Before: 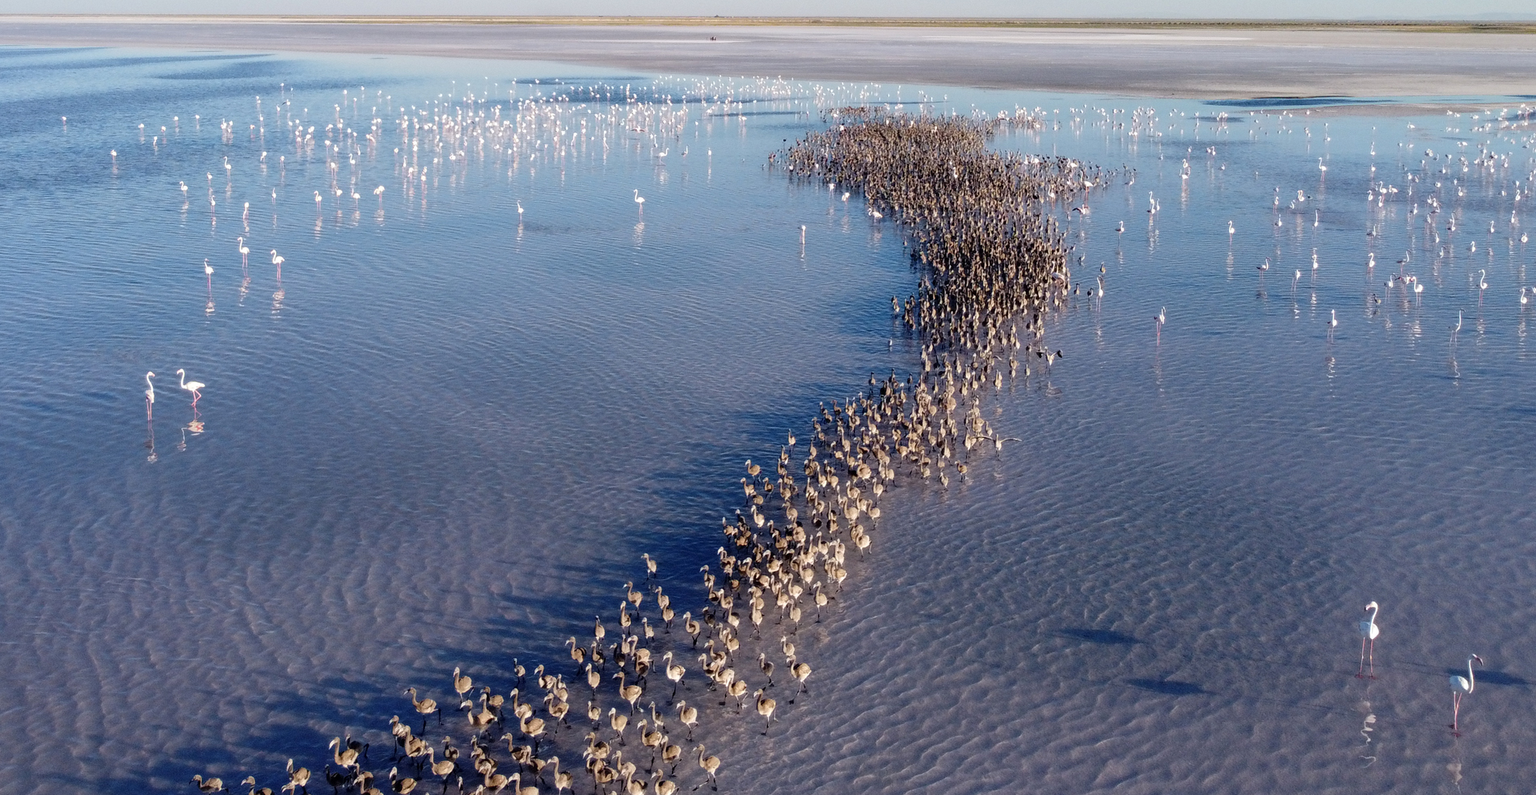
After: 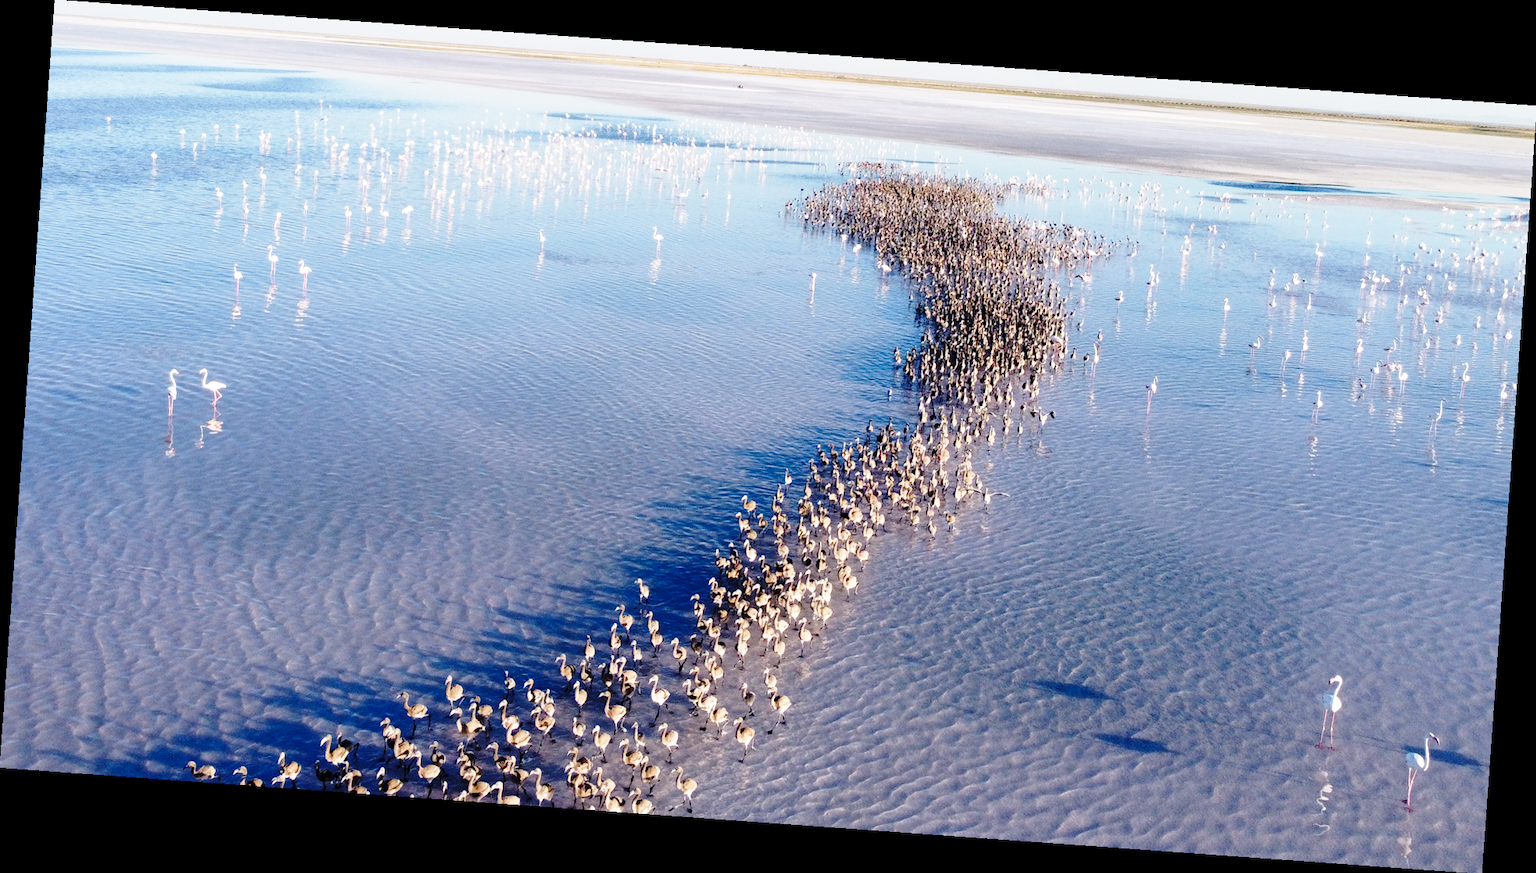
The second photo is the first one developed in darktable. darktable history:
base curve: curves: ch0 [(0, 0) (0.028, 0.03) (0.121, 0.232) (0.46, 0.748) (0.859, 0.968) (1, 1)], preserve colors none
rotate and perspective: rotation 4.1°, automatic cropping off
exposure: exposure 0.2 EV, compensate highlight preservation false
